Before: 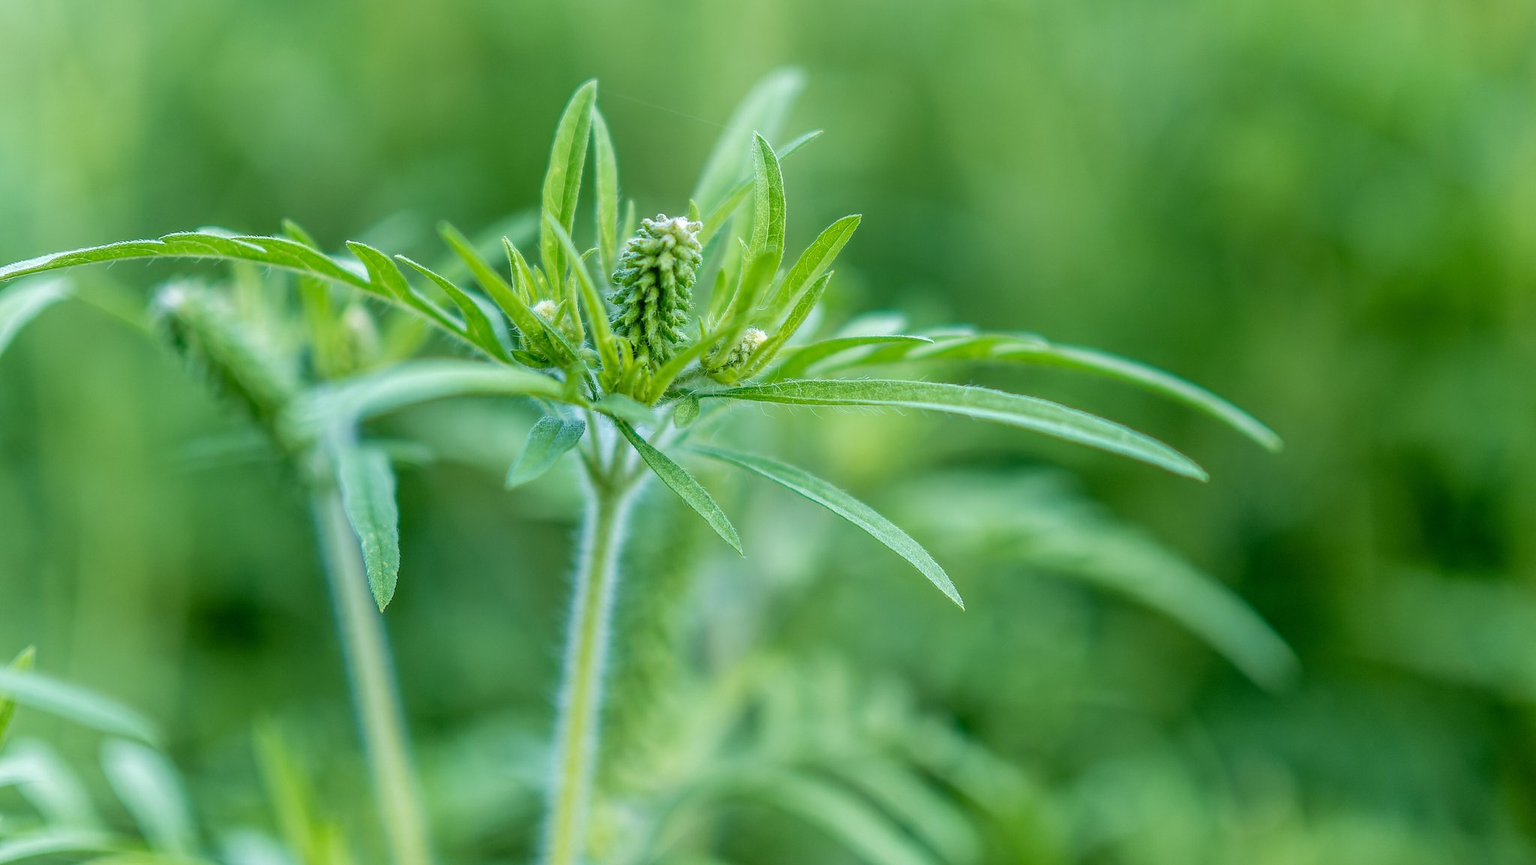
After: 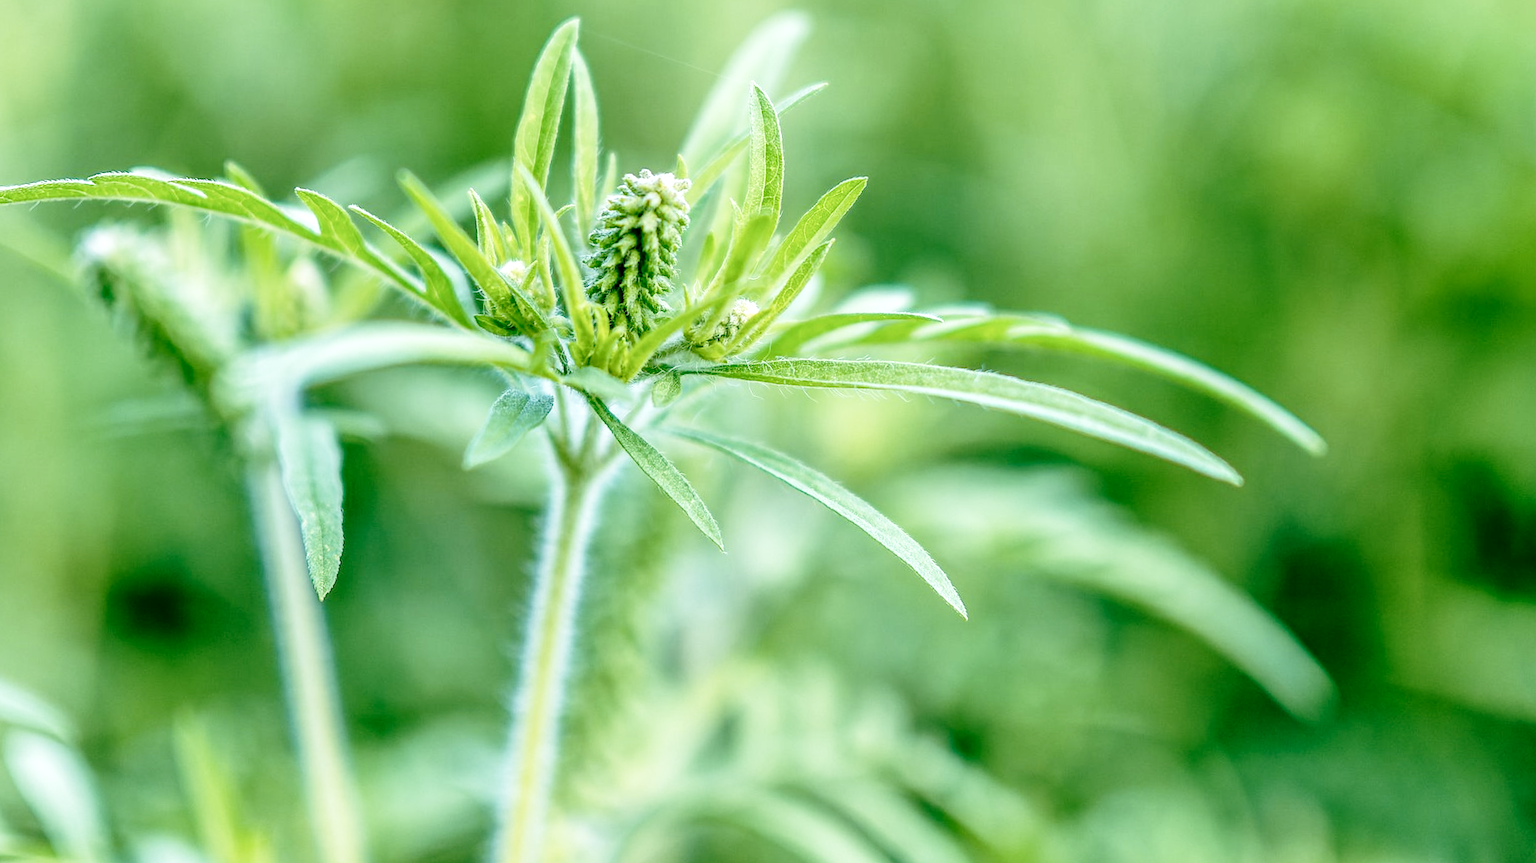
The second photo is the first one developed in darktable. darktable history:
local contrast: shadows 94%, midtone range 0.499
base curve: curves: ch0 [(0, 0) (0.028, 0.03) (0.121, 0.232) (0.46, 0.748) (0.859, 0.968) (1, 1)], preserve colors none
shadows and highlights: shadows 20.65, highlights -19.53, highlights color adjustment 0.709%, soften with gaussian
contrast brightness saturation: saturation -0.174
crop and rotate: angle -1.87°, left 3.09%, top 4.248%, right 1.502%, bottom 0.476%
